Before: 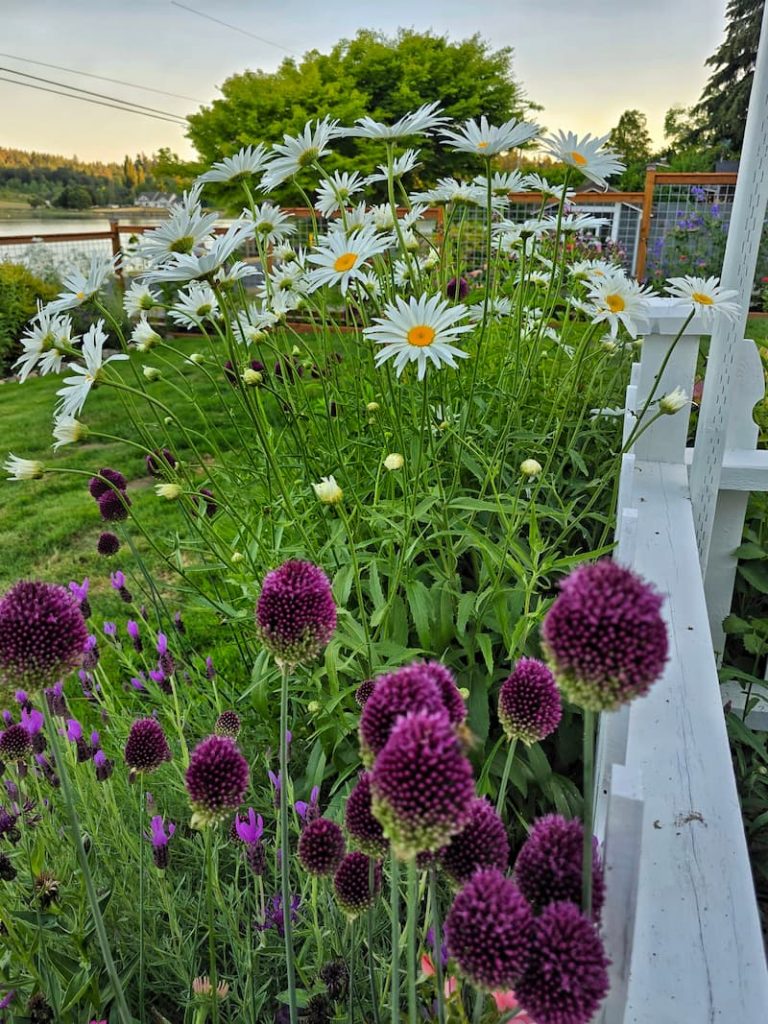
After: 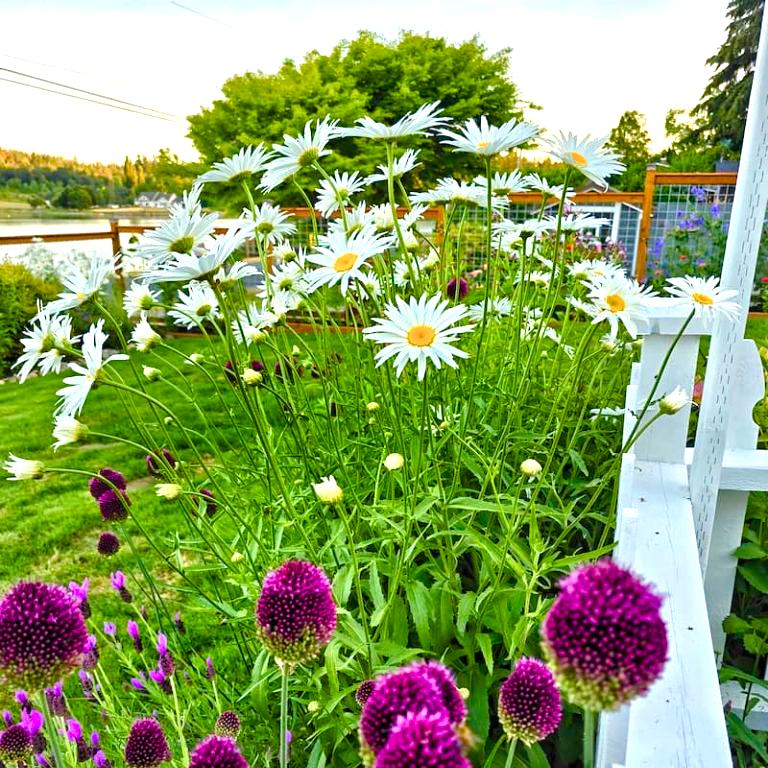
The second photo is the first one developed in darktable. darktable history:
crop: bottom 24.967%
color balance rgb: perceptual saturation grading › global saturation 24.74%, perceptual saturation grading › highlights -51.22%, perceptual saturation grading › mid-tones 19.16%, perceptual saturation grading › shadows 60.98%, global vibrance 50%
exposure: black level correction 0, exposure 1 EV, compensate exposure bias true, compensate highlight preservation false
levels: mode automatic, black 0.023%, white 99.97%, levels [0.062, 0.494, 0.925]
